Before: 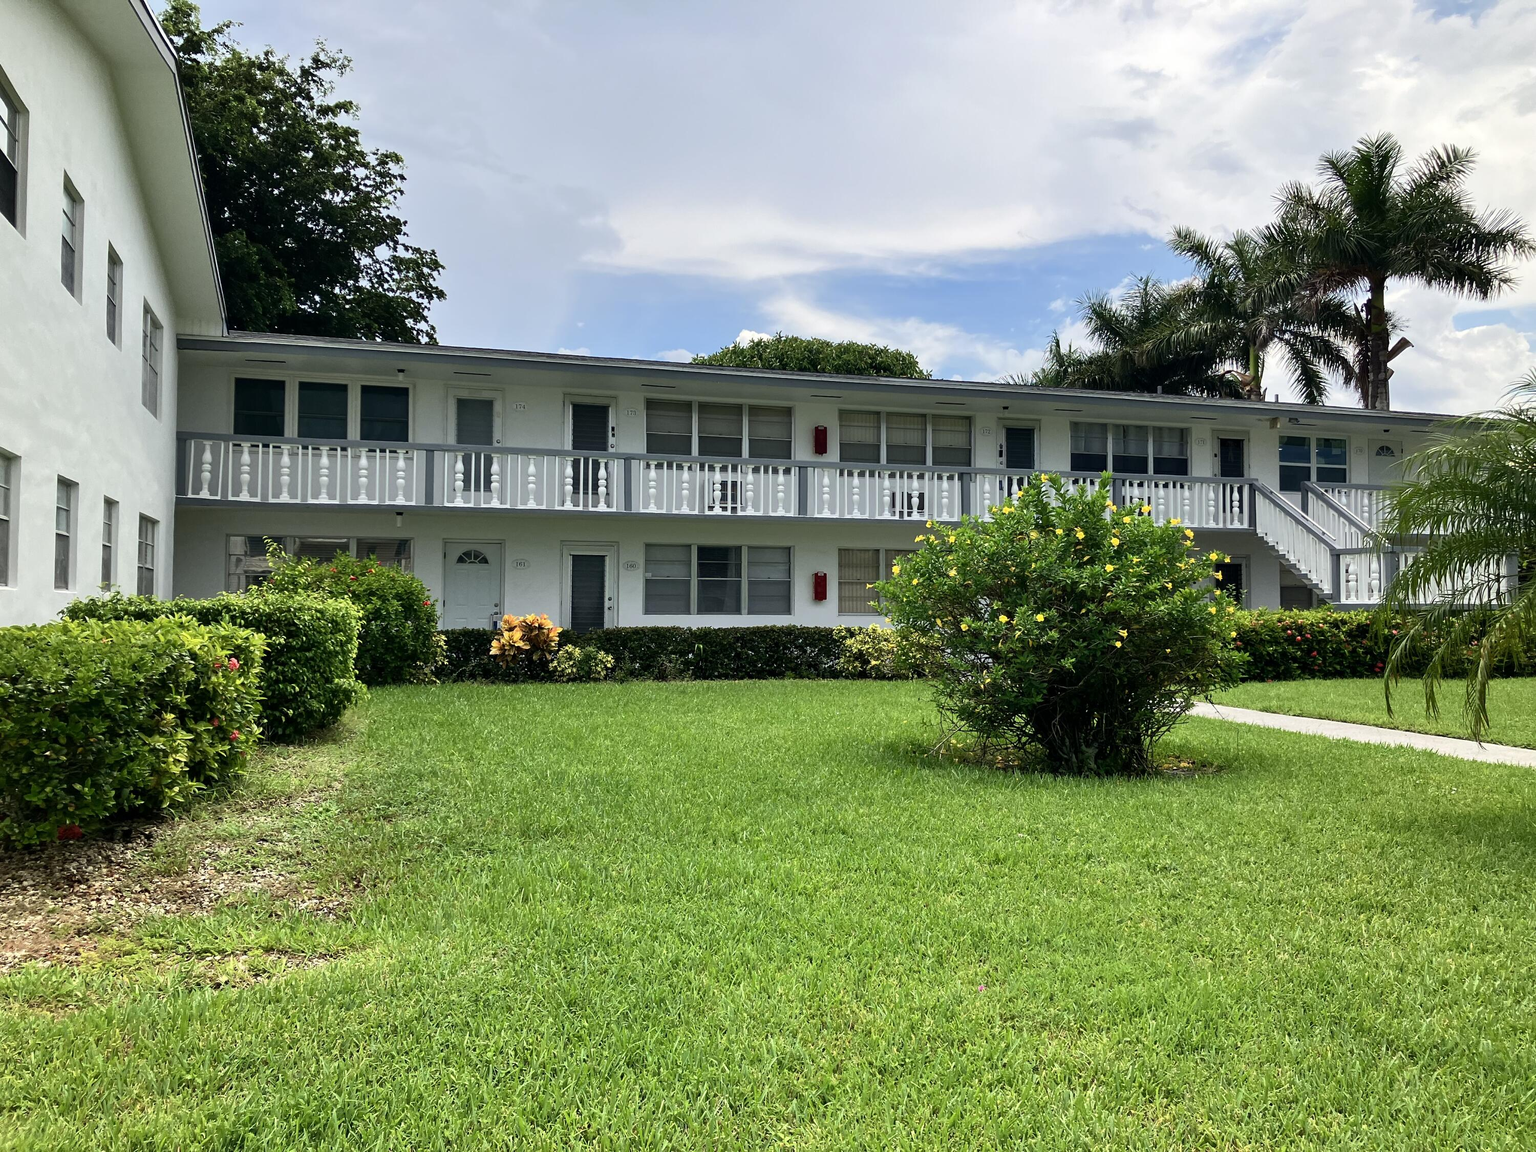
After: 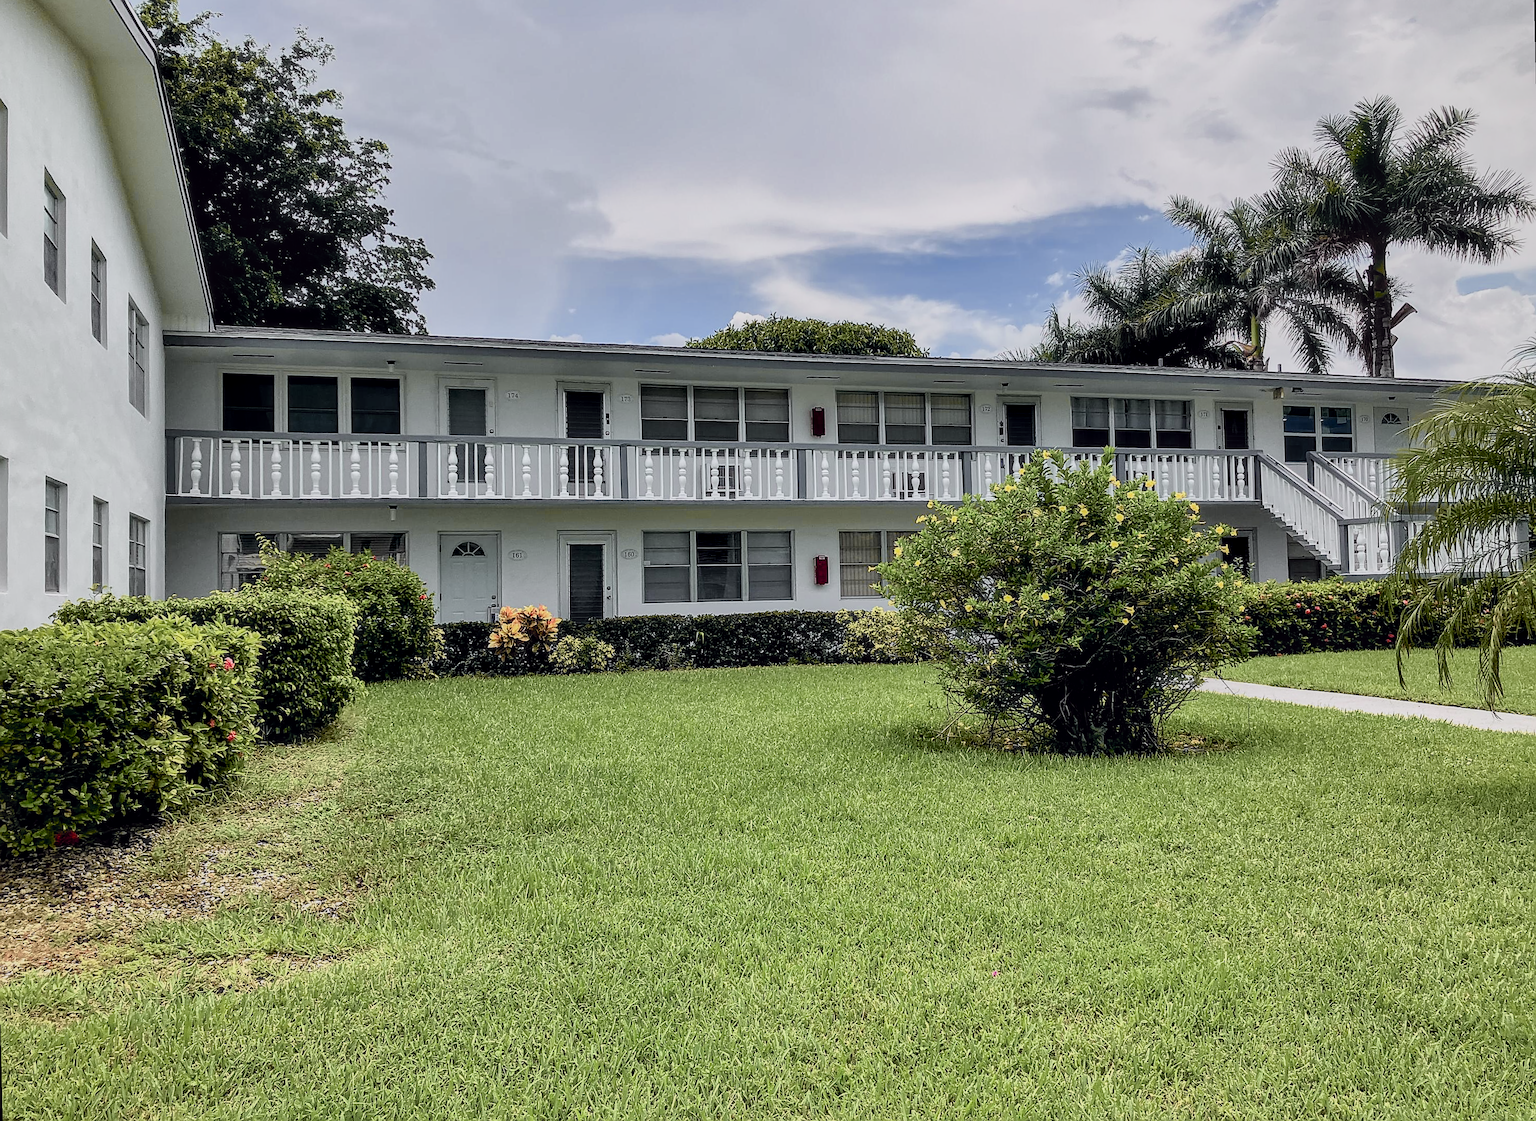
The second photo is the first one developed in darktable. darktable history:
color correction: saturation 1.1
rotate and perspective: rotation -1.42°, crop left 0.016, crop right 0.984, crop top 0.035, crop bottom 0.965
sharpen: radius 1.4, amount 1.25, threshold 0.7
local contrast: on, module defaults
shadows and highlights: on, module defaults
filmic rgb: black relative exposure -7.65 EV, white relative exposure 4.56 EV, hardness 3.61
tone curve: curves: ch0 [(0, 0) (0.105, 0.08) (0.195, 0.18) (0.283, 0.288) (0.384, 0.419) (0.485, 0.531) (0.638, 0.69) (0.795, 0.879) (1, 0.977)]; ch1 [(0, 0) (0.161, 0.092) (0.35, 0.33) (0.379, 0.401) (0.456, 0.469) (0.498, 0.503) (0.531, 0.537) (0.596, 0.621) (0.635, 0.655) (1, 1)]; ch2 [(0, 0) (0.371, 0.362) (0.437, 0.437) (0.483, 0.484) (0.53, 0.515) (0.56, 0.58) (0.622, 0.606) (1, 1)], color space Lab, independent channels, preserve colors none
haze removal: strength -0.05
